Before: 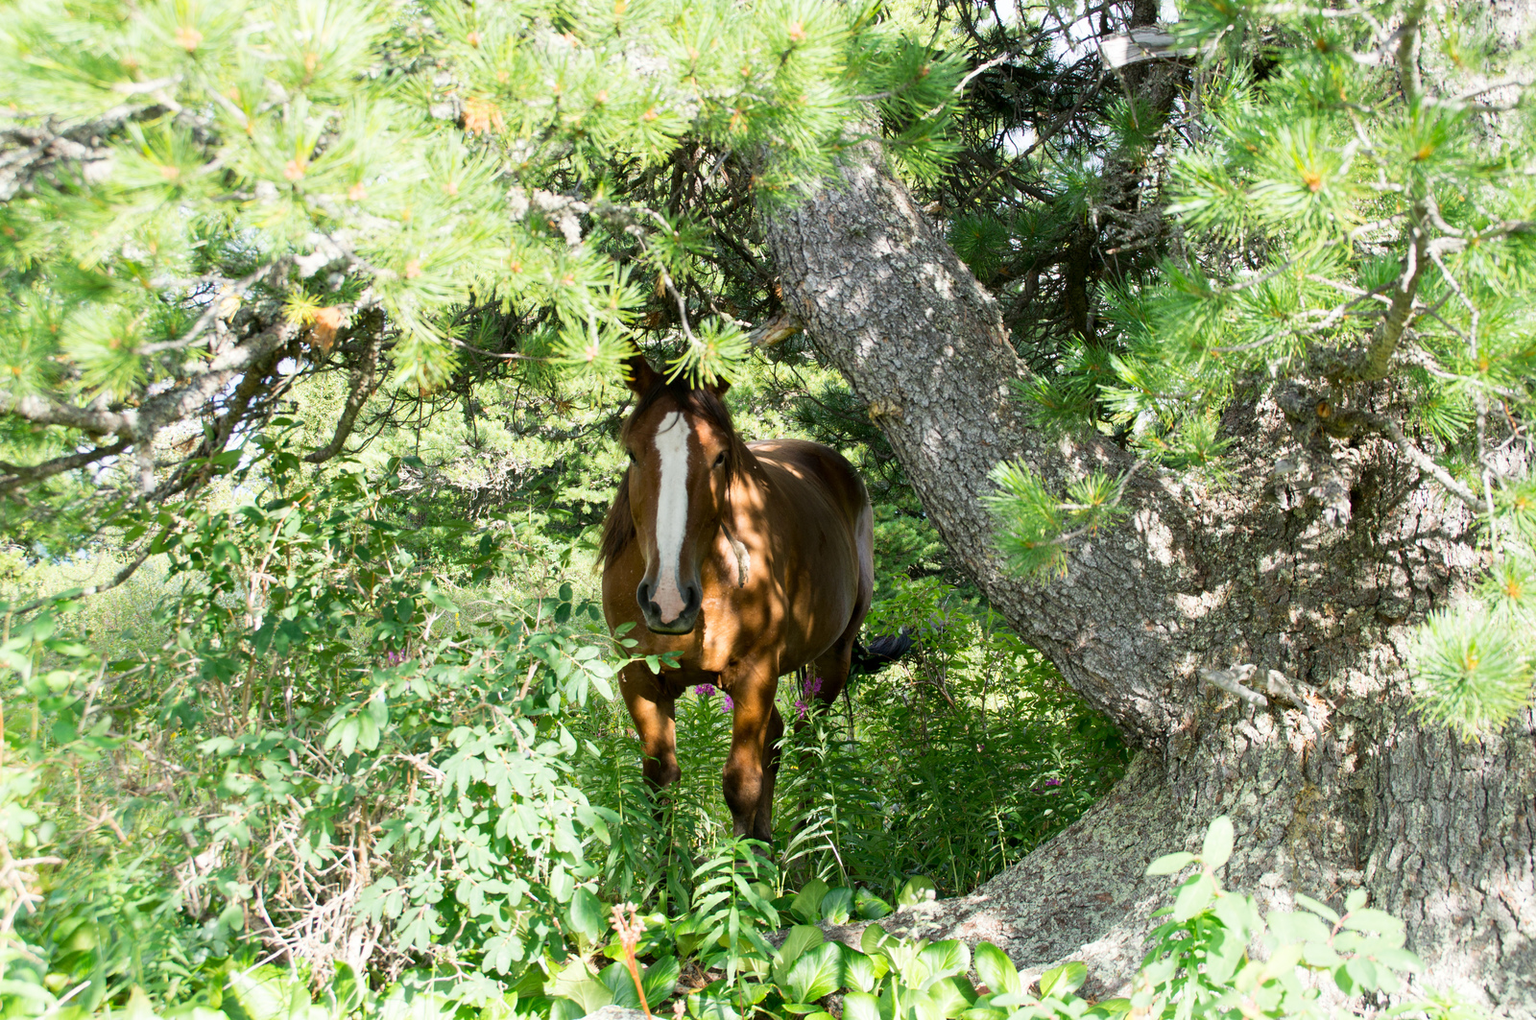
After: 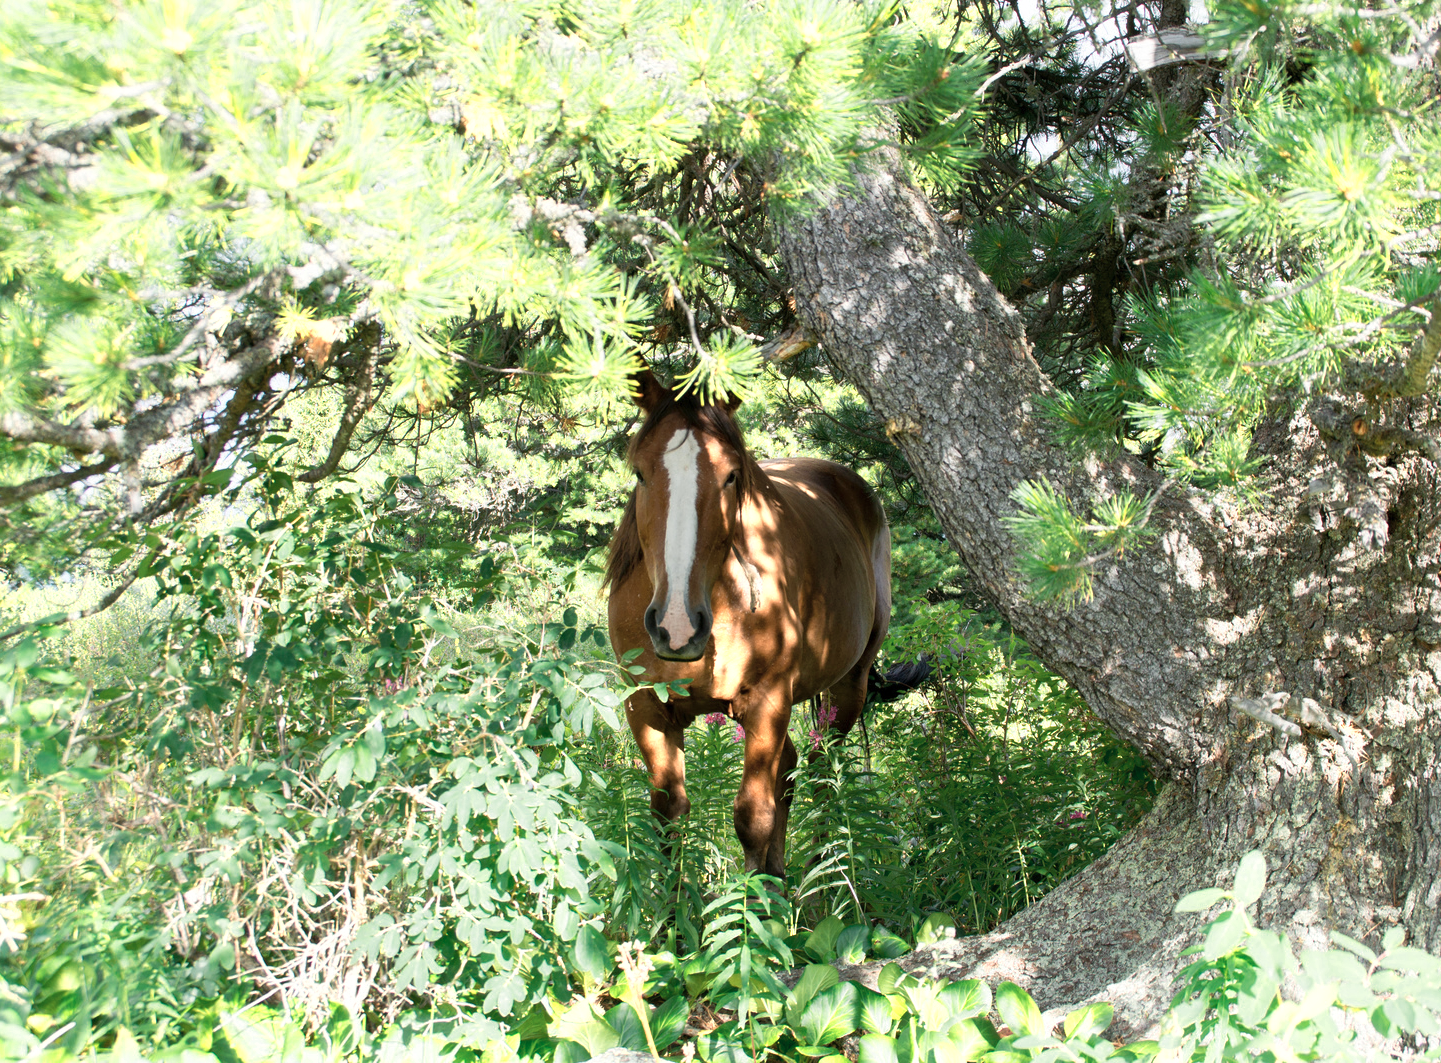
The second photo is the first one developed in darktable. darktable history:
crop and rotate: left 1.191%, right 8.71%
shadows and highlights: shadows 43.05, highlights 7.61
color zones: curves: ch0 [(0.018, 0.548) (0.224, 0.64) (0.425, 0.447) (0.675, 0.575) (0.732, 0.579)]; ch1 [(0.066, 0.487) (0.25, 0.5) (0.404, 0.43) (0.75, 0.421) (0.956, 0.421)]; ch2 [(0.044, 0.561) (0.215, 0.465) (0.399, 0.544) (0.465, 0.548) (0.614, 0.447) (0.724, 0.43) (0.882, 0.623) (0.956, 0.632)], mix 27.16%
